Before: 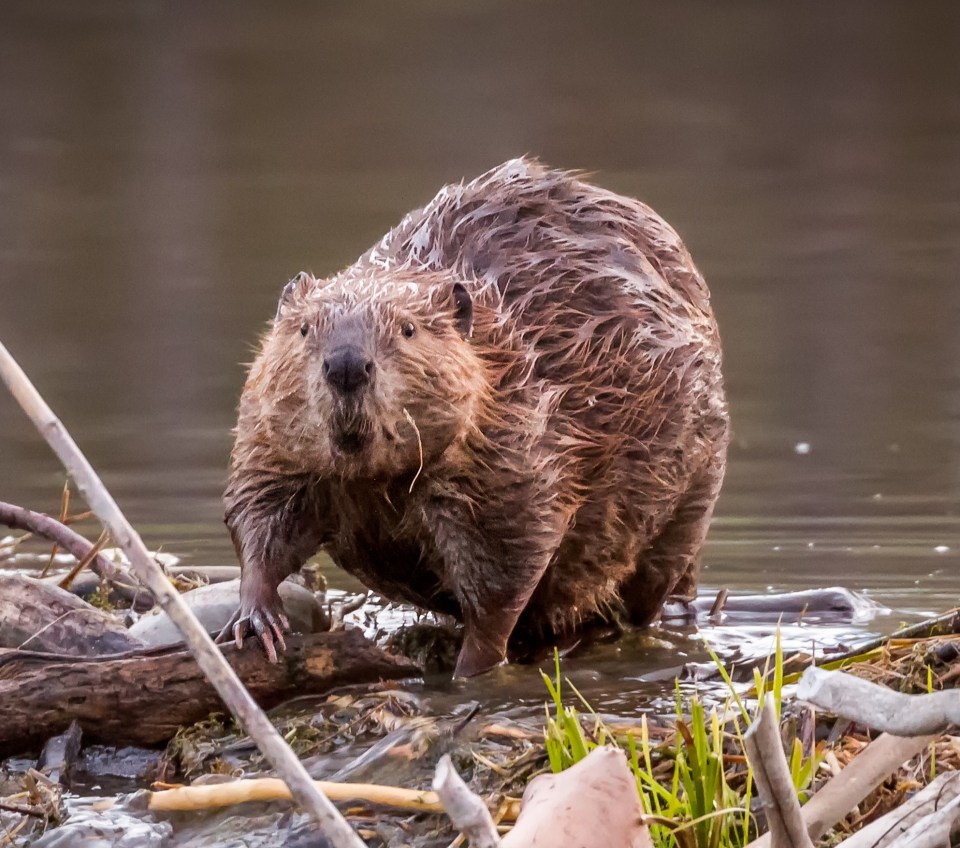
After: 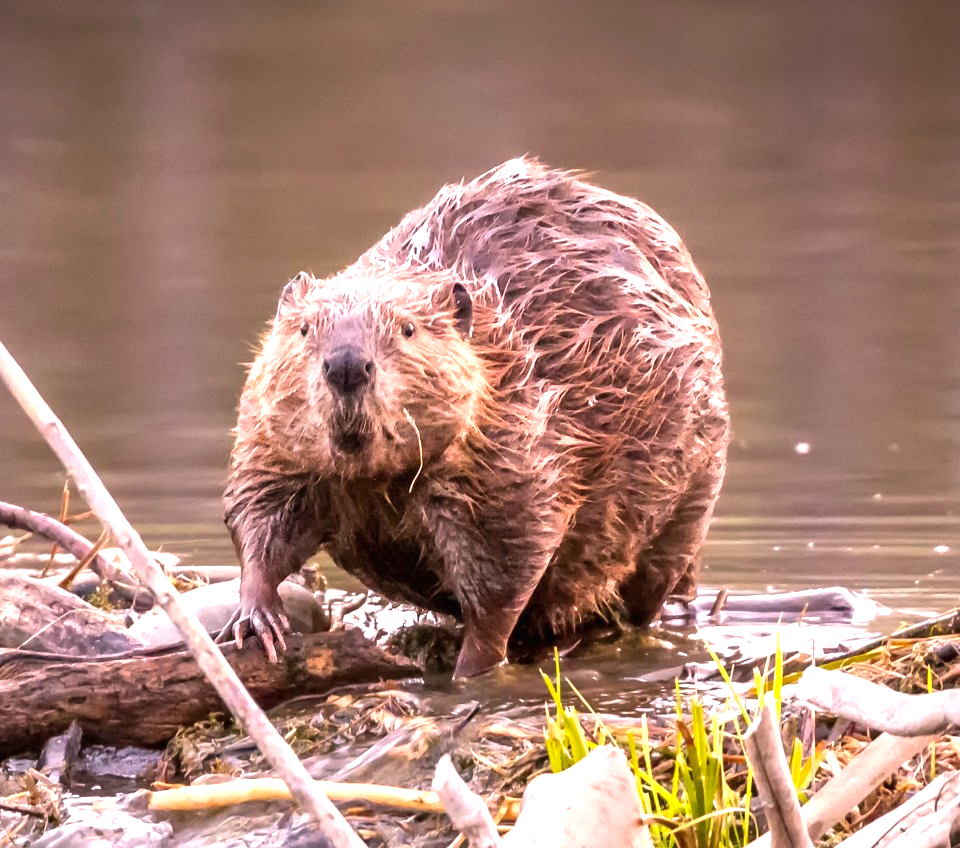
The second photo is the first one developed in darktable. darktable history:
color correction: highlights a* 12.23, highlights b* 5.41
exposure: black level correction 0, exposure 1.1 EV, compensate exposure bias true, compensate highlight preservation false
